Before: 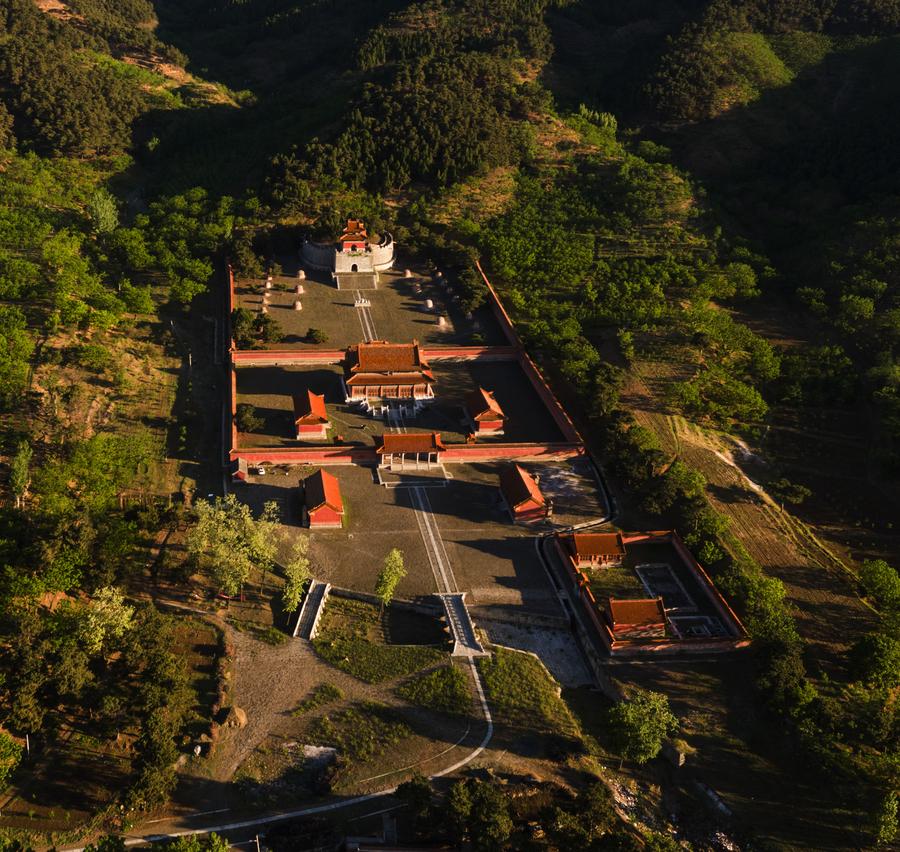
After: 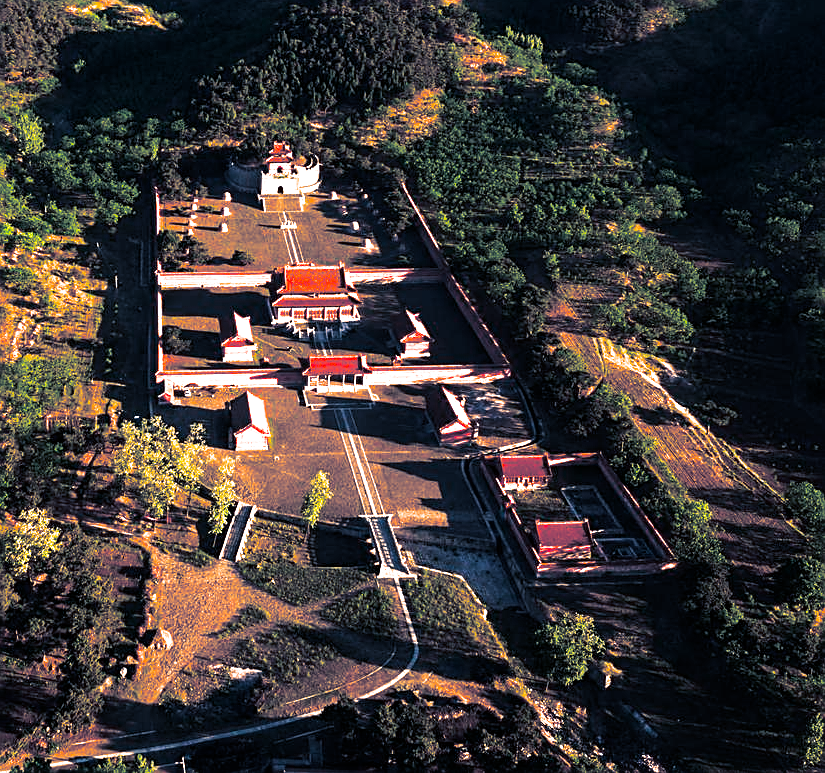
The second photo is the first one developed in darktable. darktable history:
split-toning: shadows › hue 226.8°, shadows › saturation 0.56, highlights › hue 28.8°, balance -40, compress 0%
exposure: exposure 1.25 EV, compensate exposure bias true, compensate highlight preservation false
sharpen: on, module defaults
crop and rotate: left 8.262%, top 9.226%
contrast brightness saturation: brightness -0.02, saturation 0.35
